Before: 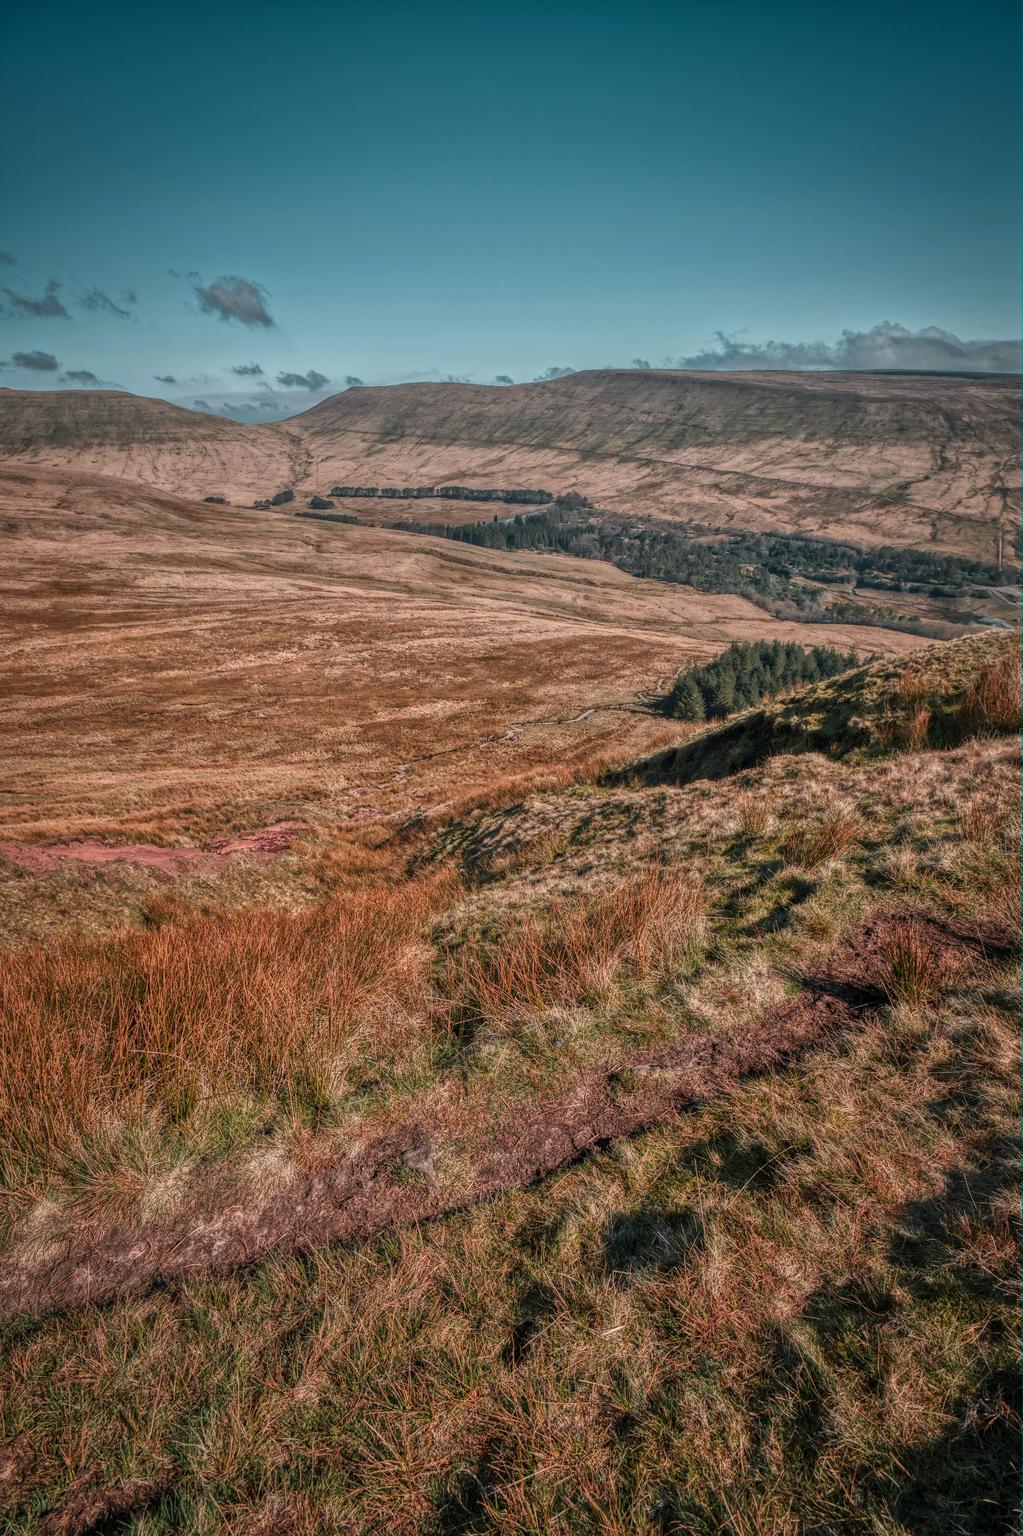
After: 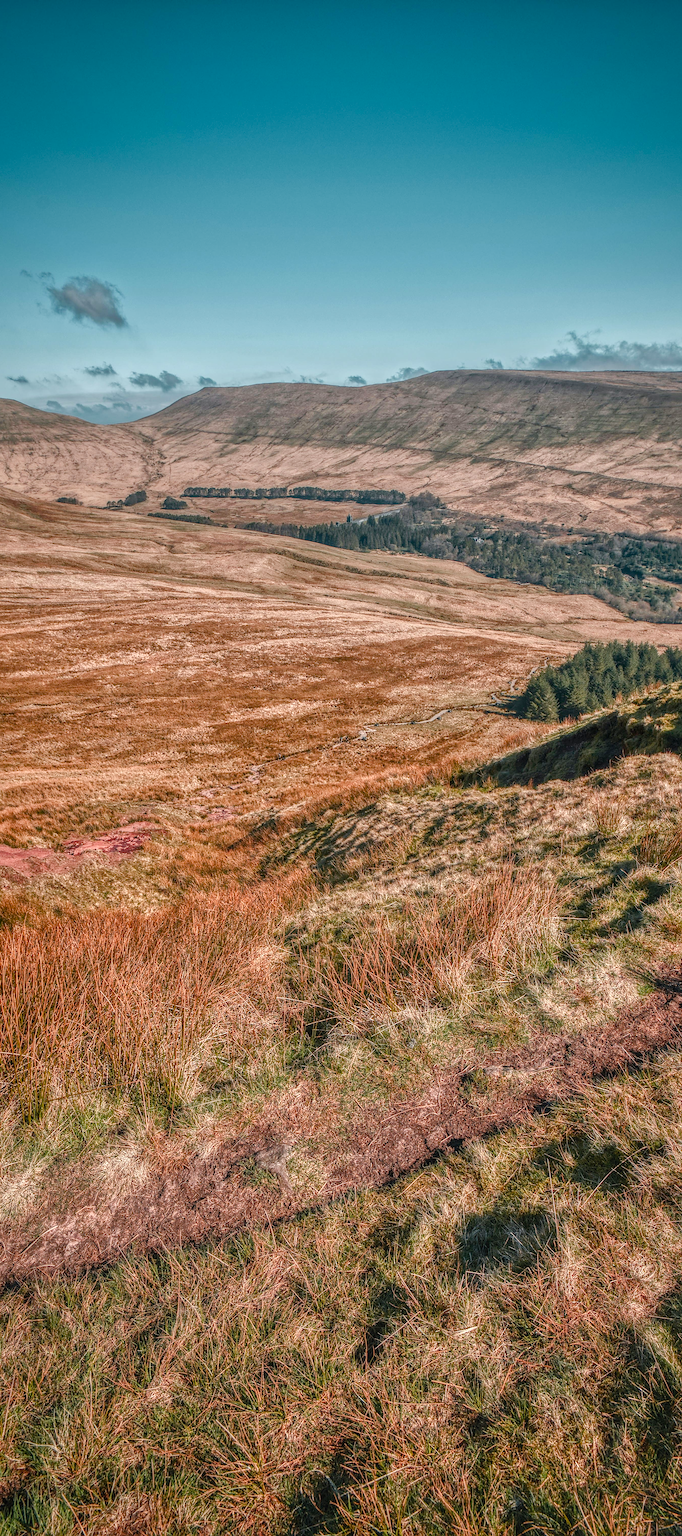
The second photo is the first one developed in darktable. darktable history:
crop and rotate: left 14.436%, right 18.898%
color balance rgb: perceptual saturation grading › global saturation 20%, perceptual saturation grading › highlights -50%, perceptual saturation grading › shadows 30%, perceptual brilliance grading › global brilliance 10%, perceptual brilliance grading › shadows 15%
local contrast: on, module defaults
contrast brightness saturation: contrast -0.11
sharpen: on, module defaults
